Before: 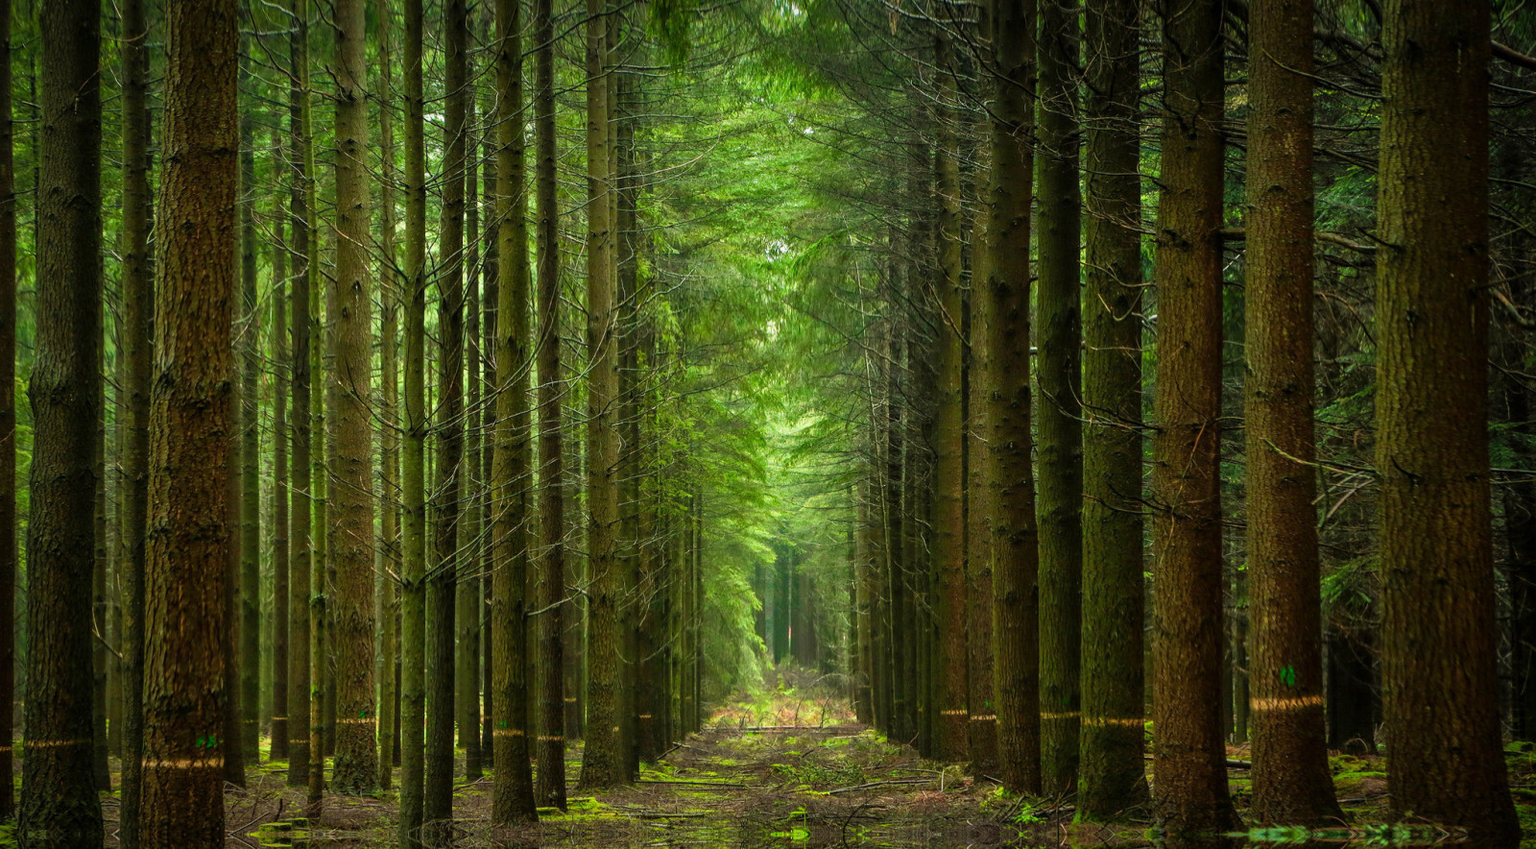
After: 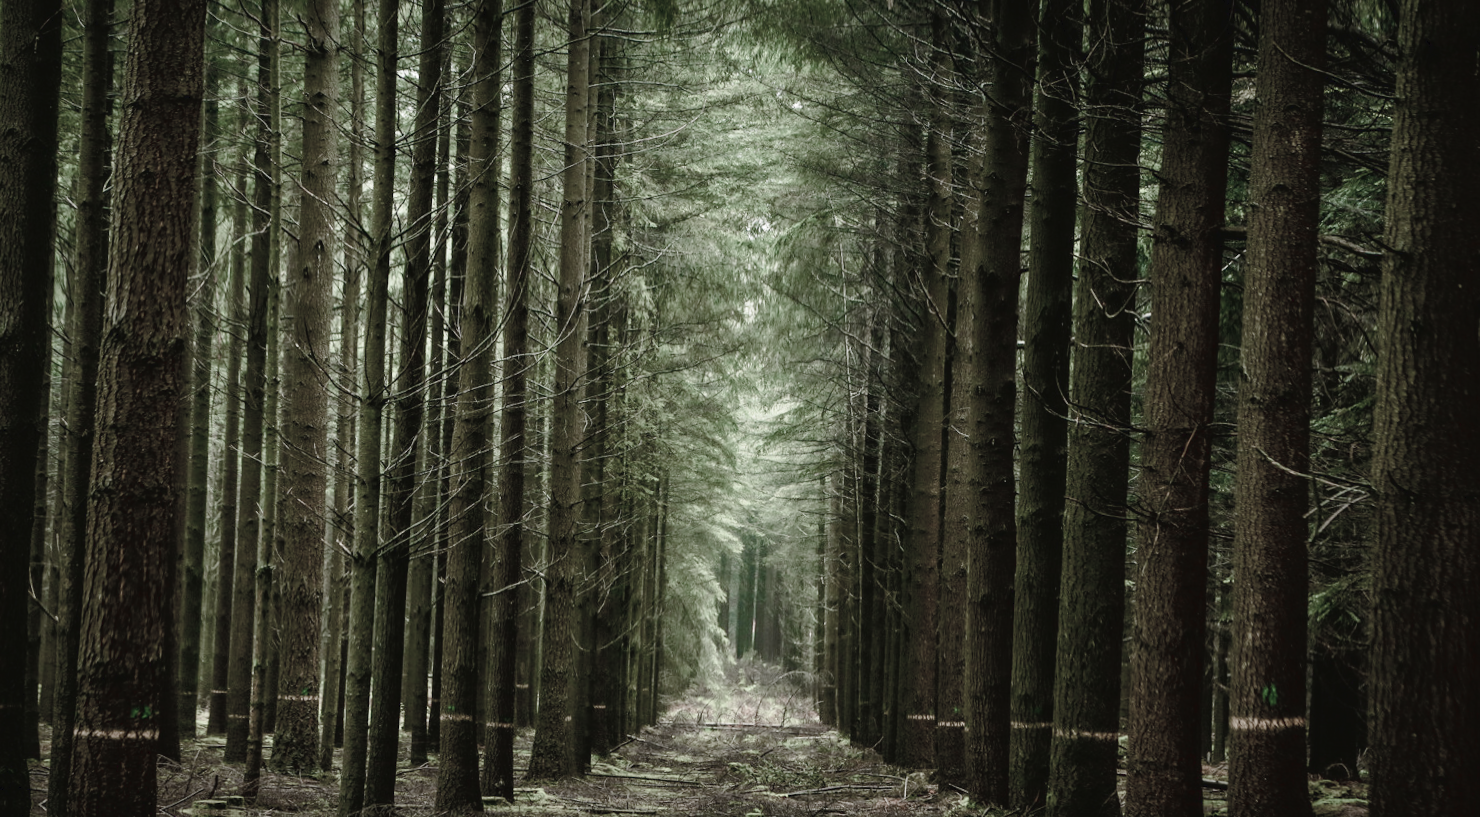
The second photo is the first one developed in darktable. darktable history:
exposure: black level correction 0, exposure 0.703 EV, compensate exposure bias true, compensate highlight preservation false
levels: mode automatic
color zones: curves: ch0 [(0, 0.613) (0.01, 0.613) (0.245, 0.448) (0.498, 0.529) (0.642, 0.665) (0.879, 0.777) (0.99, 0.613)]; ch1 [(0, 0.272) (0.219, 0.127) (0.724, 0.346)]
color balance rgb: perceptual saturation grading › global saturation 25.908%, perceptual saturation grading › highlights -50.344%, perceptual saturation grading › shadows 30.158%, perceptual brilliance grading › global brilliance -47.709%, global vibrance 20%
crop and rotate: angle -2.6°
tone curve: curves: ch0 [(0, 0) (0.003, 0.025) (0.011, 0.025) (0.025, 0.029) (0.044, 0.035) (0.069, 0.053) (0.1, 0.083) (0.136, 0.118) (0.177, 0.163) (0.224, 0.22) (0.277, 0.295) (0.335, 0.371) (0.399, 0.444) (0.468, 0.524) (0.543, 0.618) (0.623, 0.702) (0.709, 0.79) (0.801, 0.89) (0.898, 0.973) (1, 1)], color space Lab, linked channels, preserve colors none
